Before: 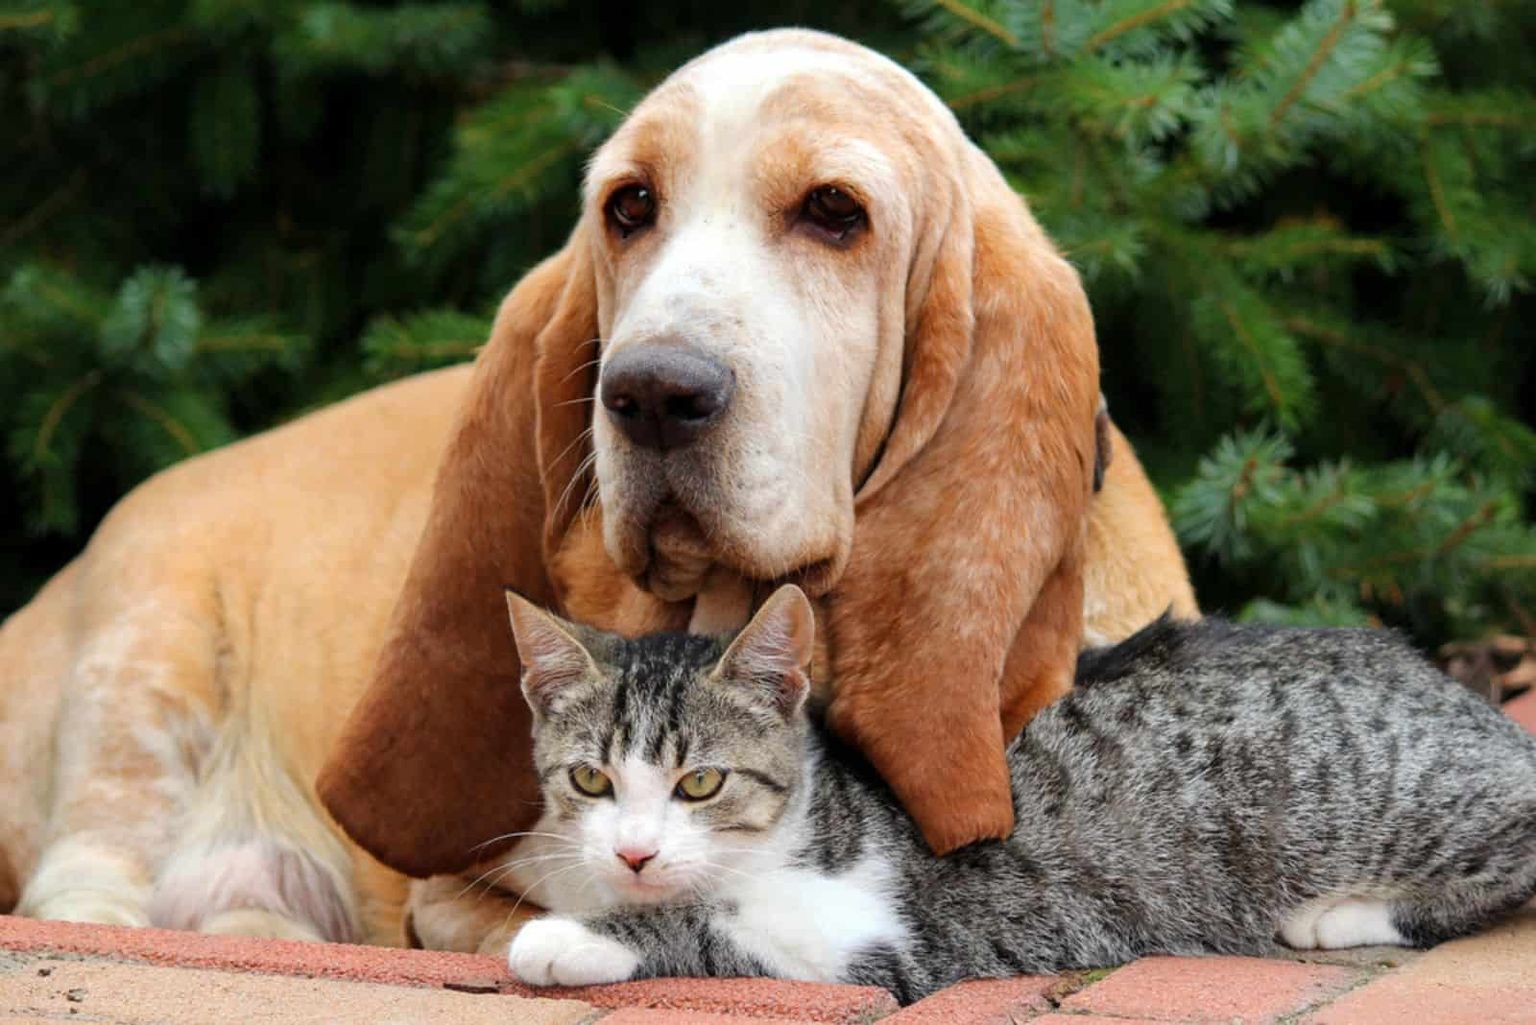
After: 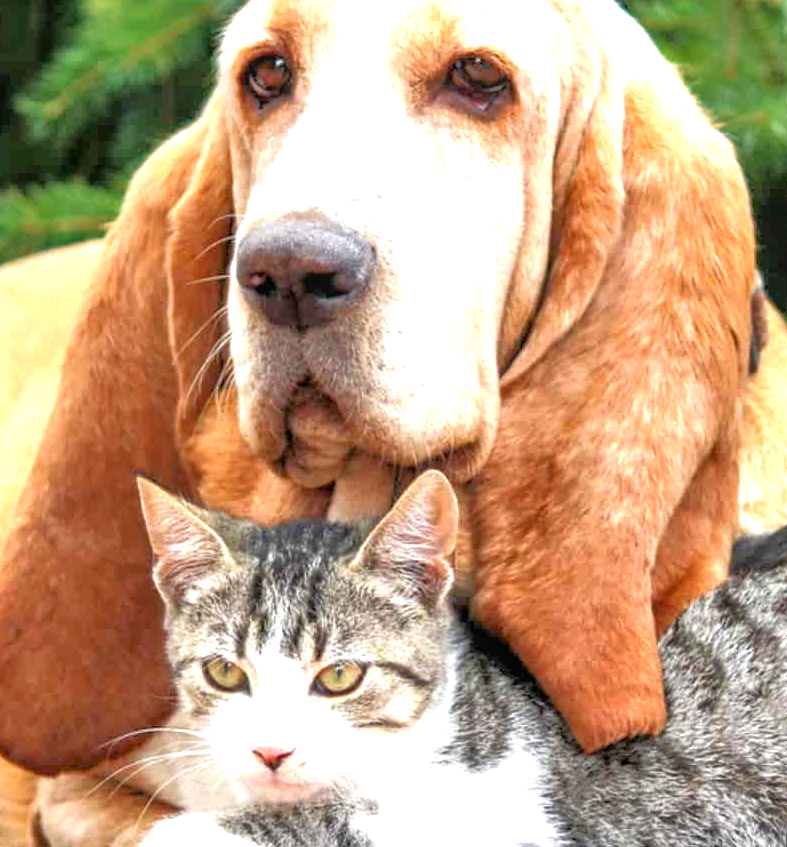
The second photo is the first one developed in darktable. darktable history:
tone equalizer: -7 EV 0.15 EV, -6 EV 0.62 EV, -5 EV 1.18 EV, -4 EV 1.35 EV, -3 EV 1.18 EV, -2 EV 0.6 EV, -1 EV 0.155 EV
local contrast: on, module defaults
exposure: black level correction 0, exposure 1.103 EV, compensate exposure bias true, compensate highlight preservation false
velvia: strength 8.92%
crop and rotate: angle 0.012°, left 24.429%, top 13.098%, right 26.384%, bottom 7.532%
